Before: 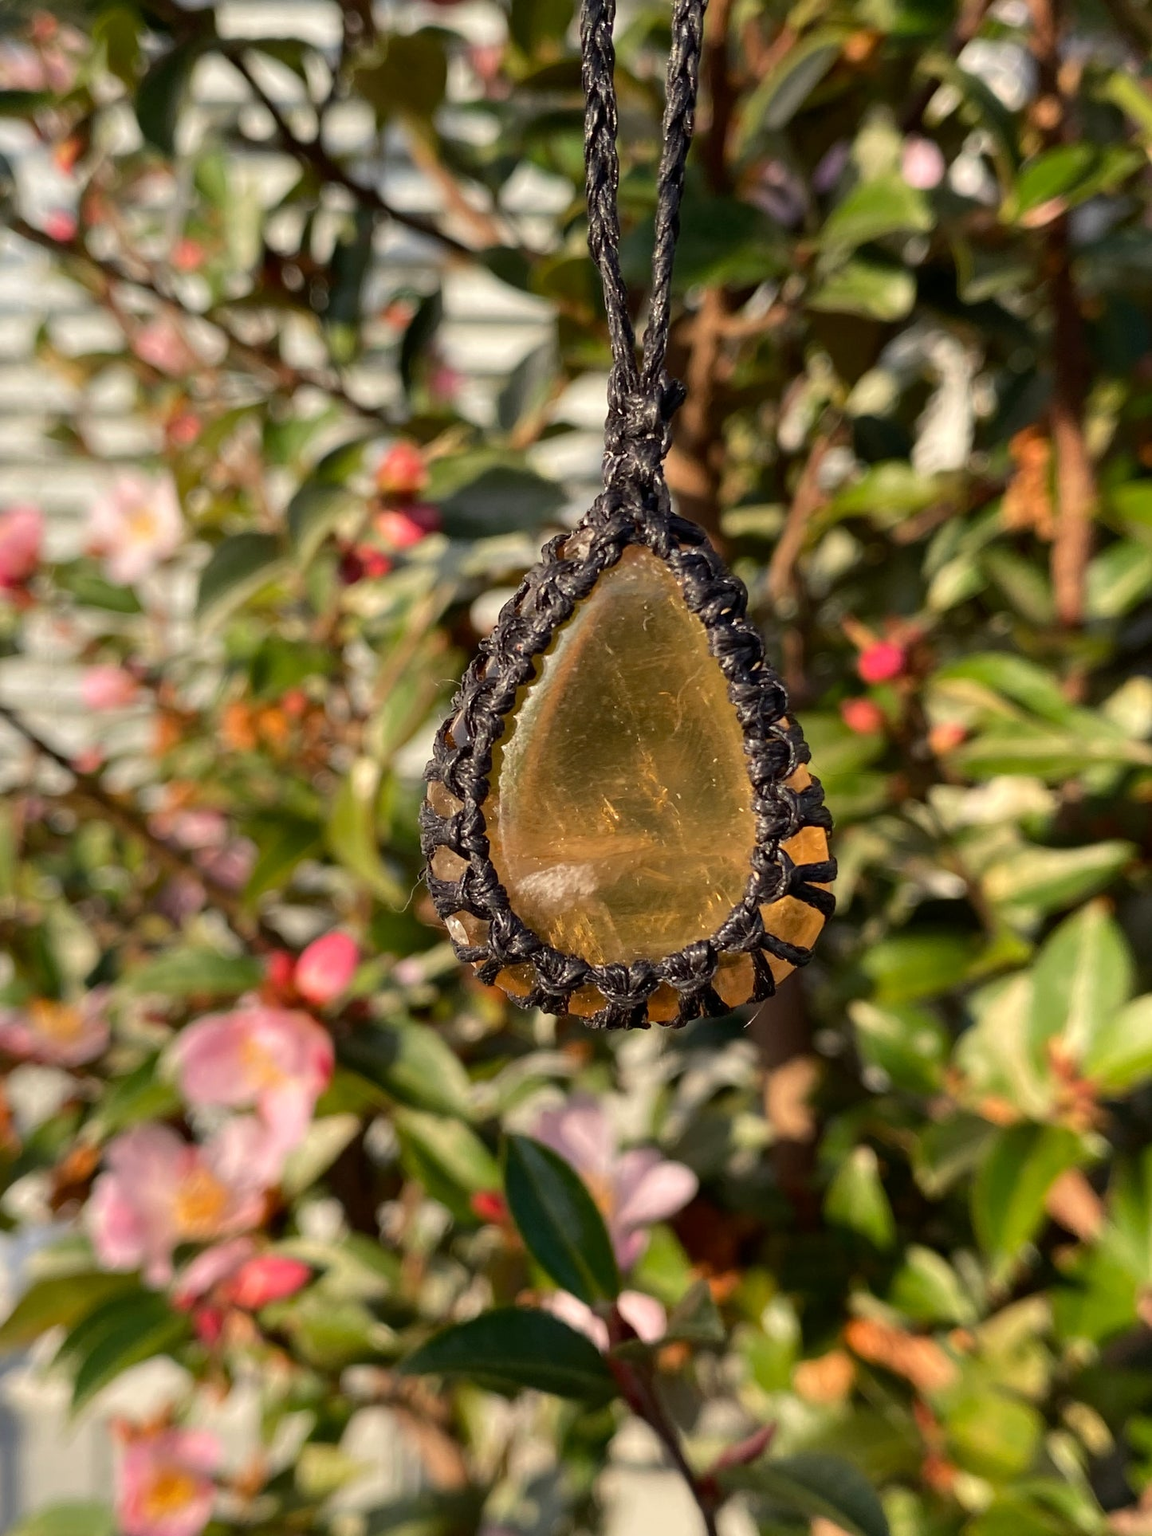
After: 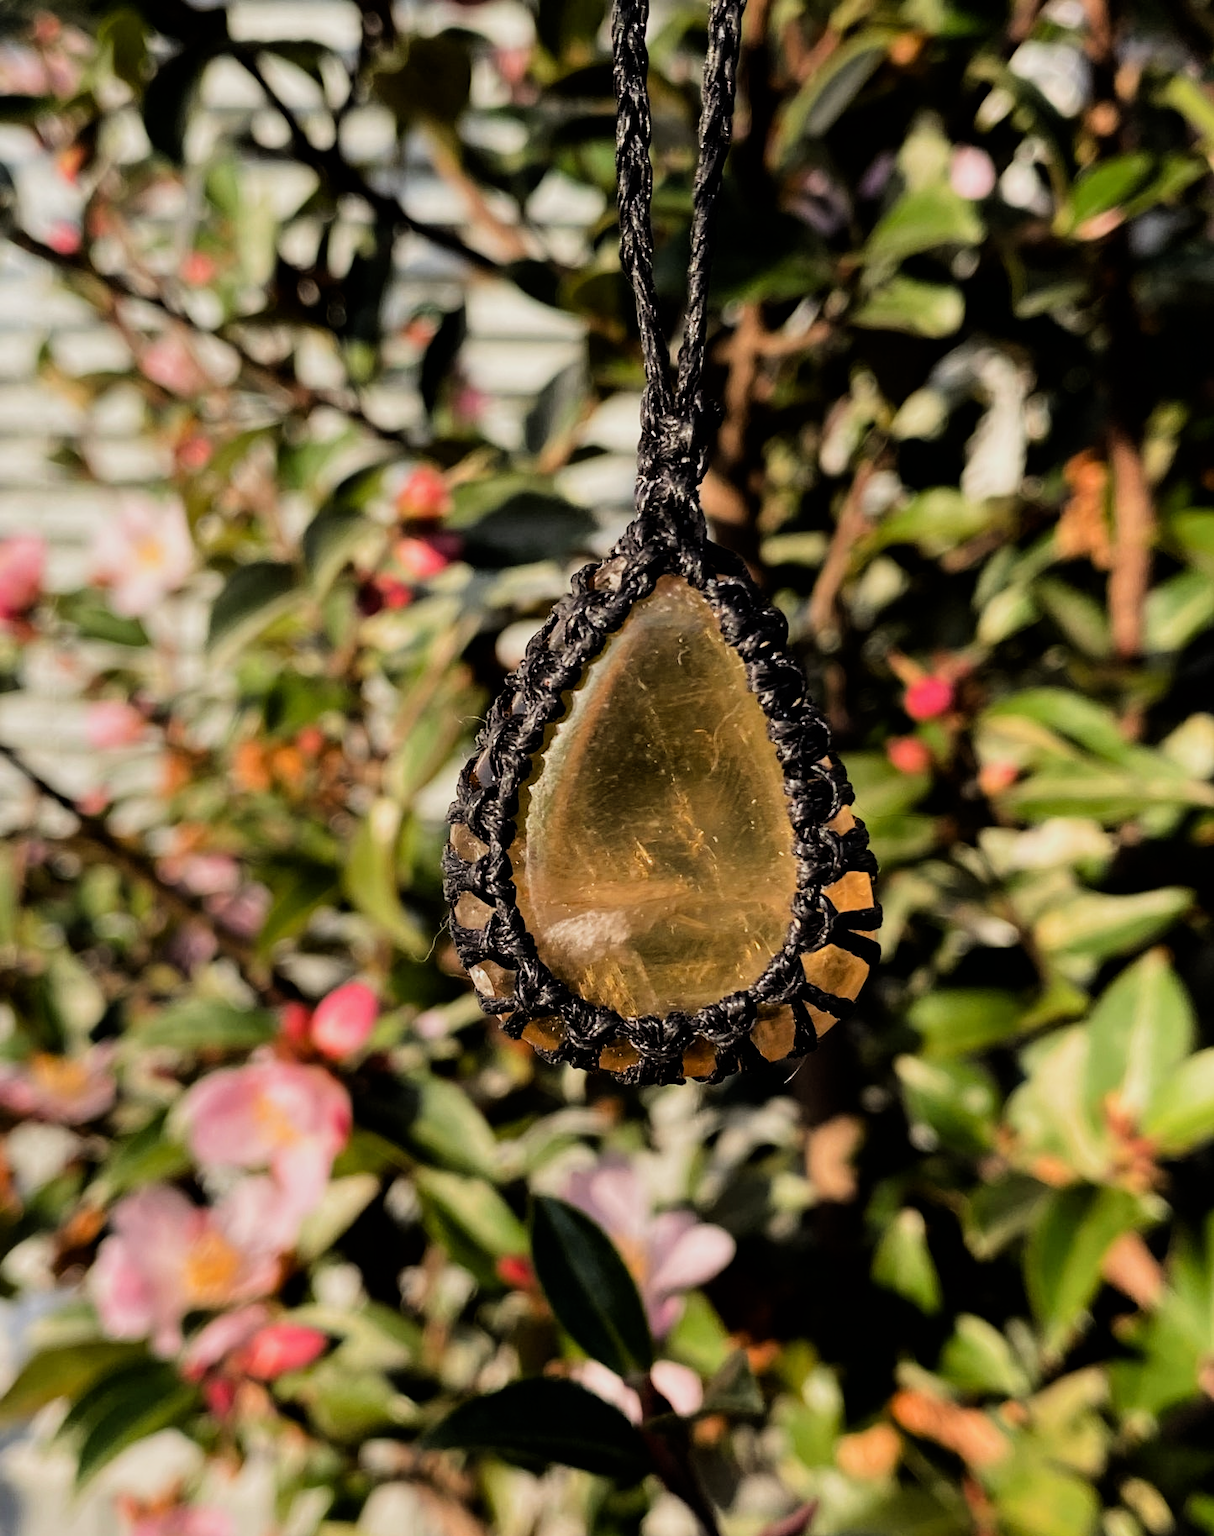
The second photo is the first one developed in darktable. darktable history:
filmic rgb: black relative exposure -5 EV, hardness 2.88, contrast 1.4, highlights saturation mix -30%
crop and rotate: top 0%, bottom 5.097%
